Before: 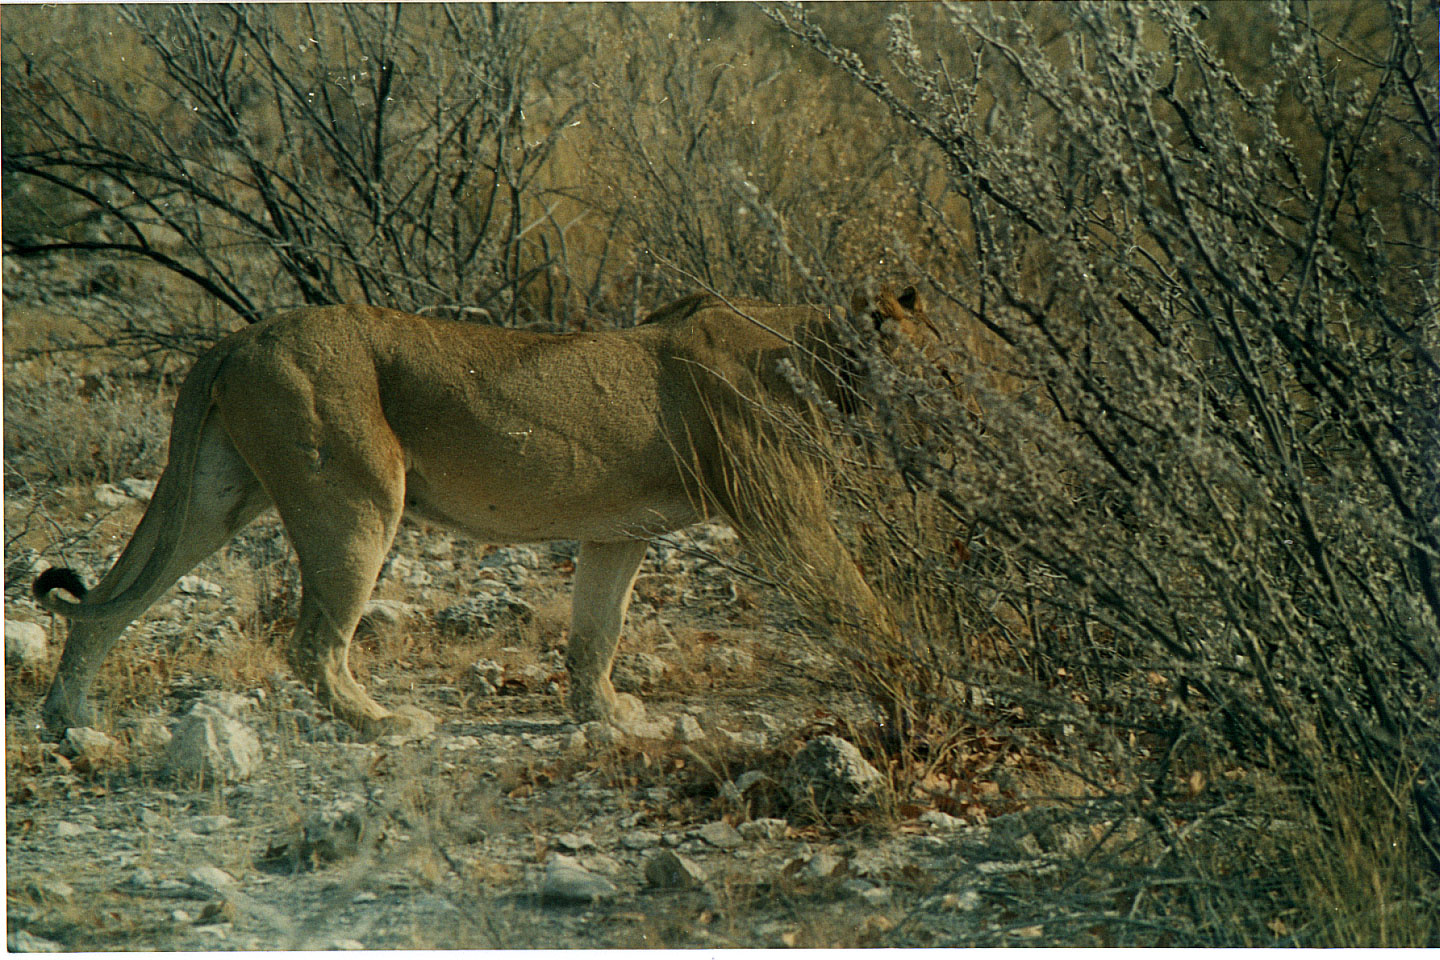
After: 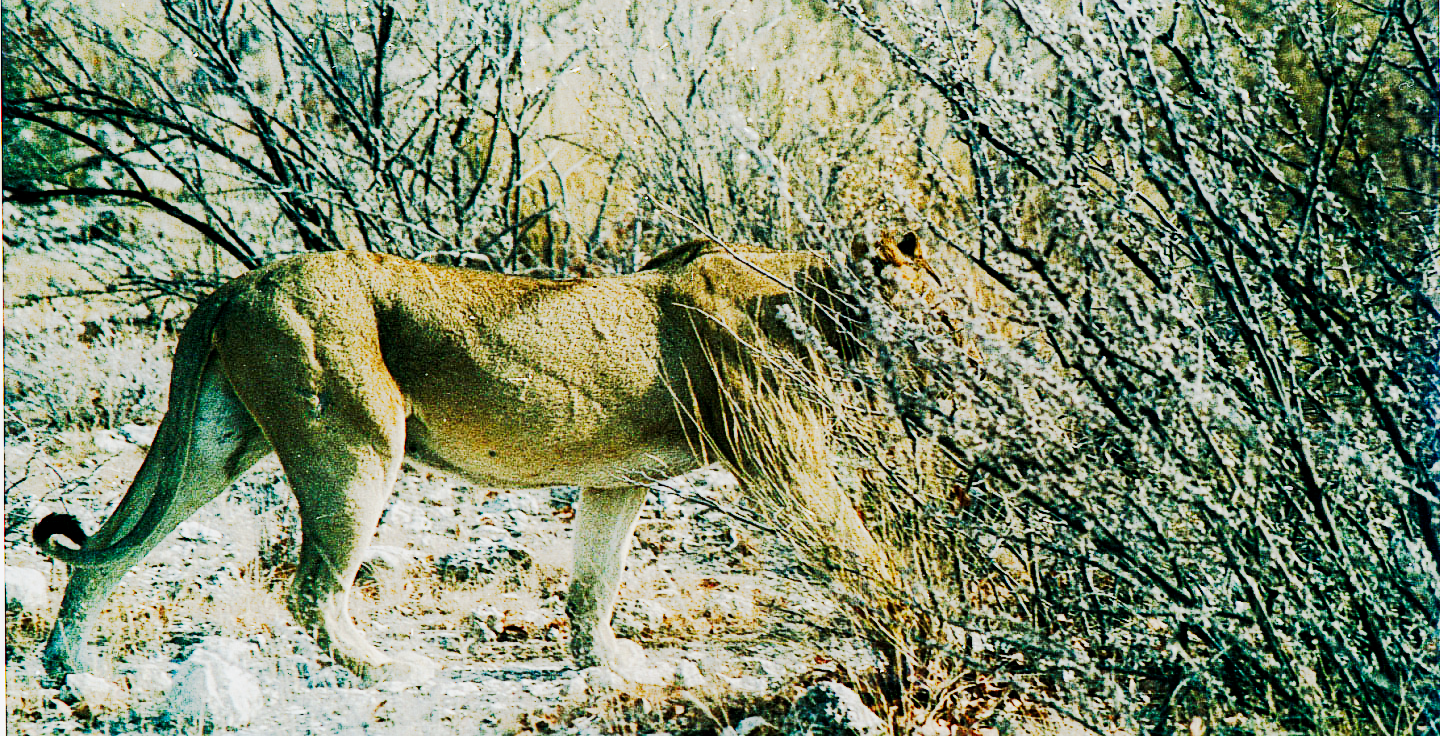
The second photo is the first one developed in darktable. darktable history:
tone curve: curves: ch0 [(0, 0) (0.003, 0.006) (0.011, 0.006) (0.025, 0.008) (0.044, 0.014) (0.069, 0.02) (0.1, 0.025) (0.136, 0.037) (0.177, 0.053) (0.224, 0.086) (0.277, 0.13) (0.335, 0.189) (0.399, 0.253) (0.468, 0.375) (0.543, 0.521) (0.623, 0.671) (0.709, 0.789) (0.801, 0.841) (0.898, 0.889) (1, 1)], preserve colors none
crop: top 5.667%, bottom 17.637%
sharpen: amount 0.2
exposure: black level correction 0, exposure 1.9 EV, compensate highlight preservation false
local contrast: highlights 61%, shadows 106%, detail 107%, midtone range 0.529
sigmoid: contrast 1.69, skew -0.23, preserve hue 0%, red attenuation 0.1, red rotation 0.035, green attenuation 0.1, green rotation -0.017, blue attenuation 0.15, blue rotation -0.052, base primaries Rec2020
color calibration: illuminant as shot in camera, x 0.379, y 0.396, temperature 4138.76 K
